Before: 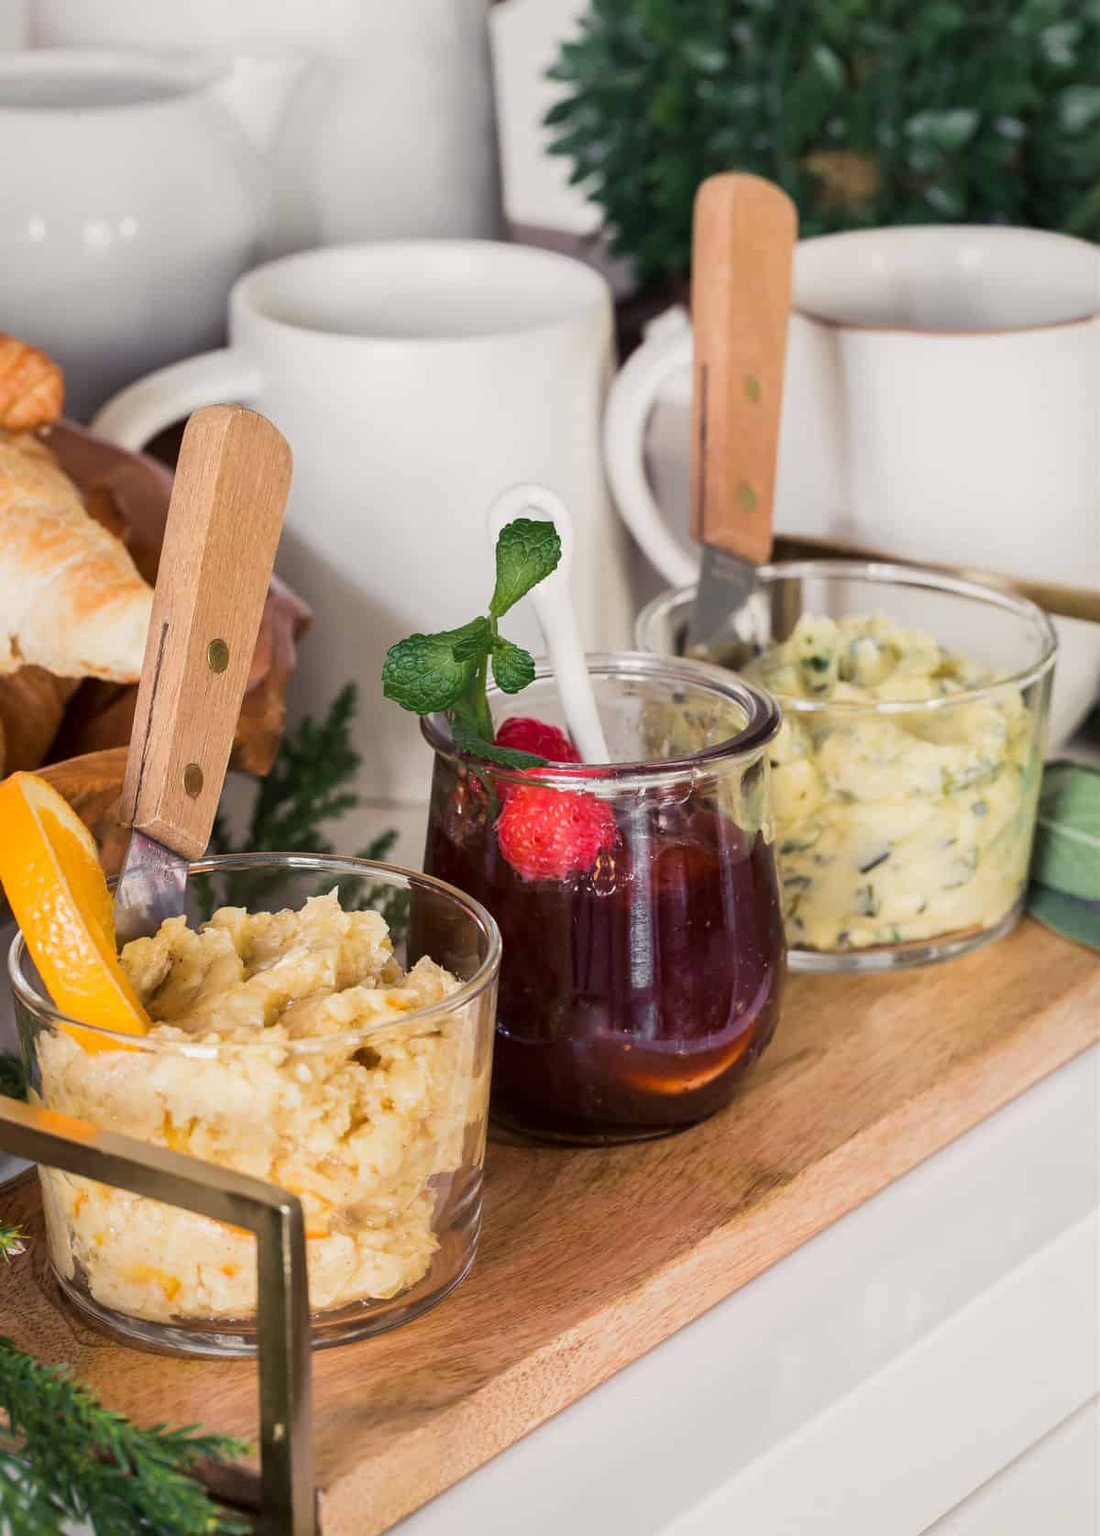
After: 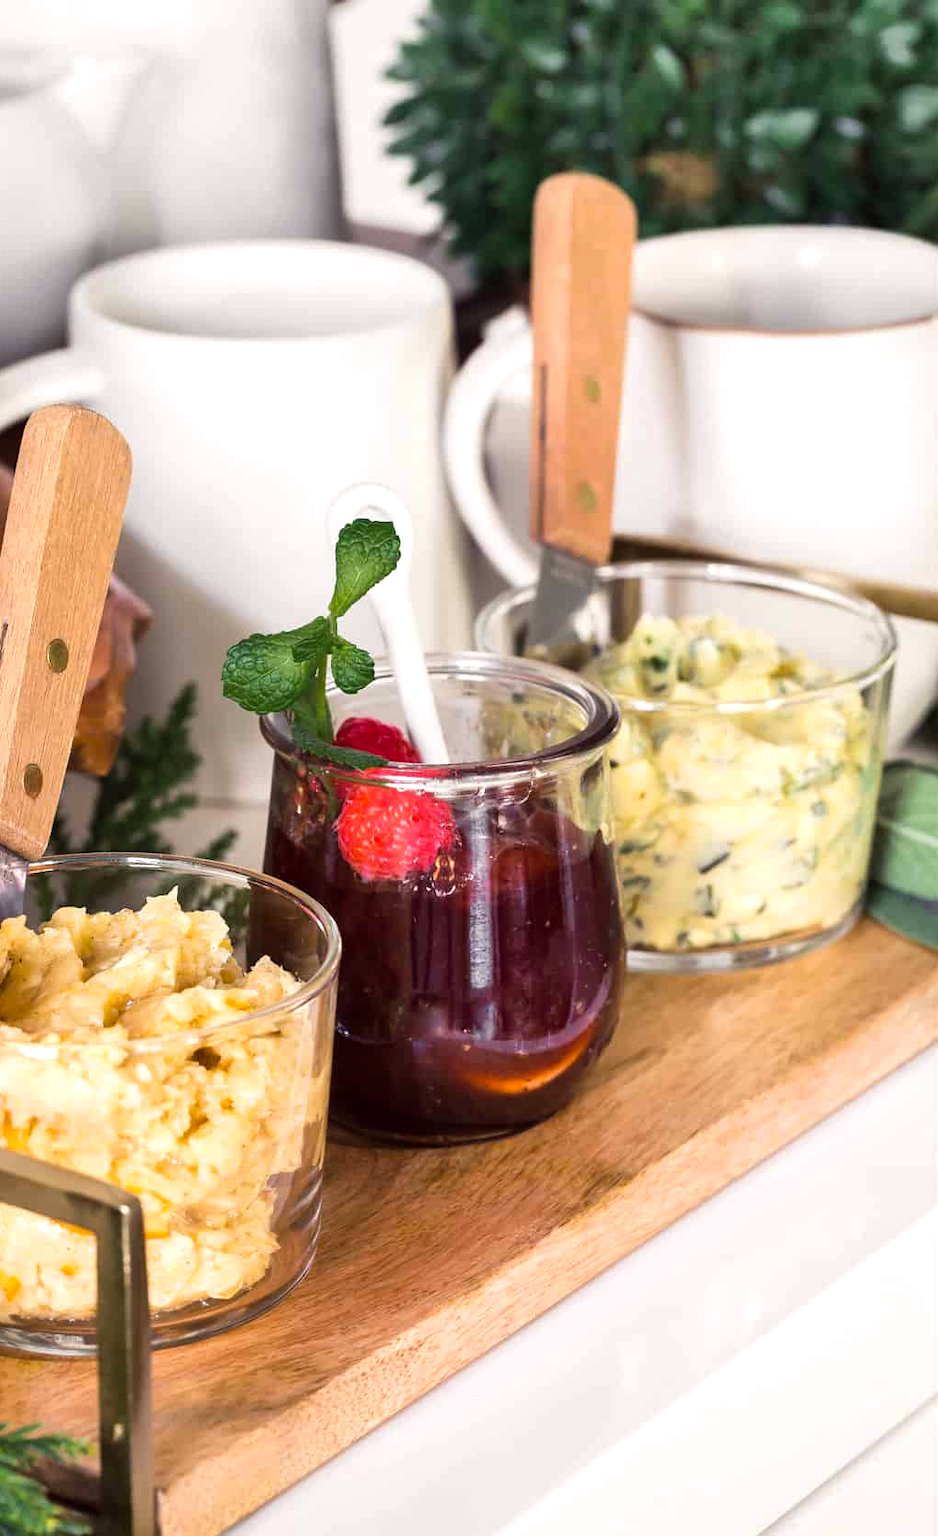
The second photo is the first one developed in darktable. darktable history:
crop and rotate: left 14.584%
tone equalizer: on, module defaults
shadows and highlights: radius 110.86, shadows 51.09, white point adjustment 9.16, highlights -4.17, highlights color adjustment 32.2%, soften with gaussian
color balance: lift [1, 1, 0.999, 1.001], gamma [1, 1.003, 1.005, 0.995], gain [1, 0.992, 0.988, 1.012], contrast 5%, output saturation 110%
